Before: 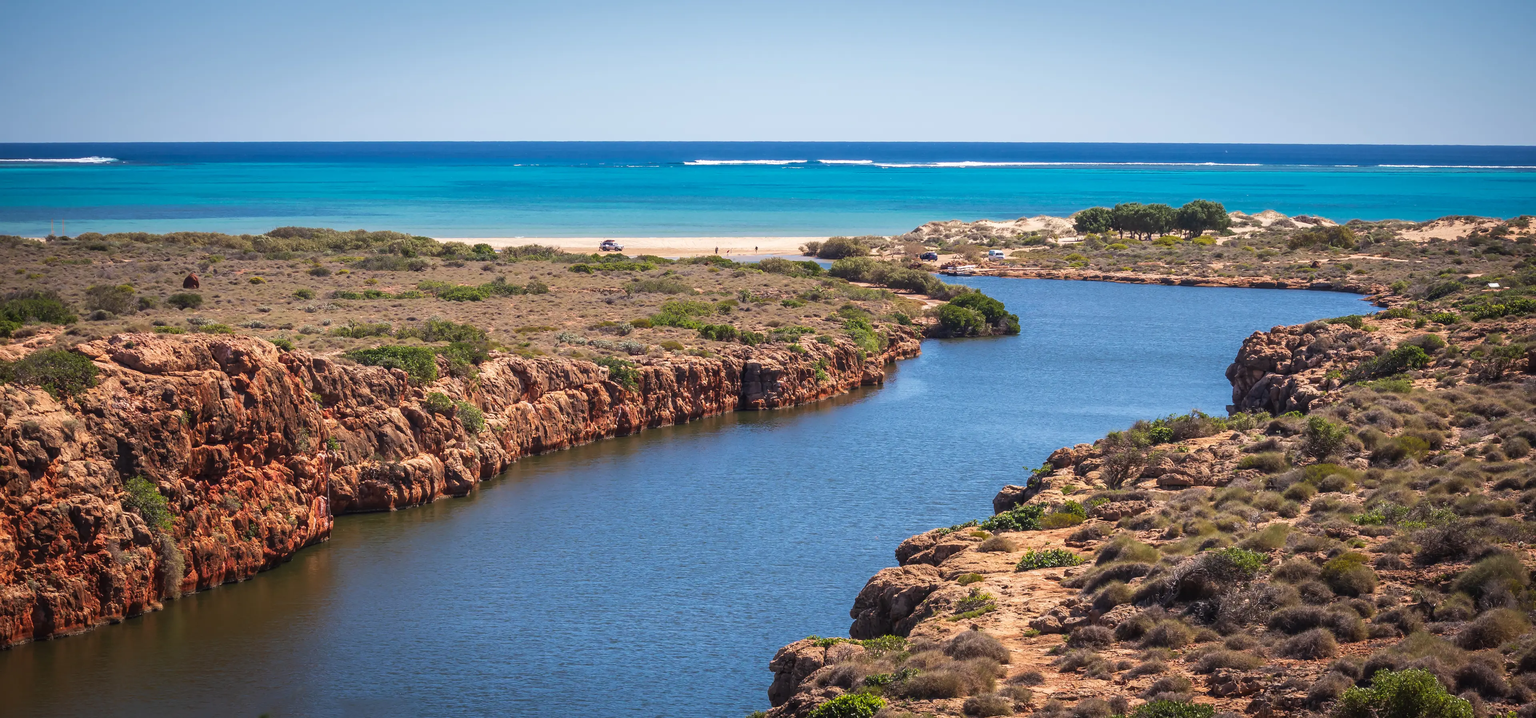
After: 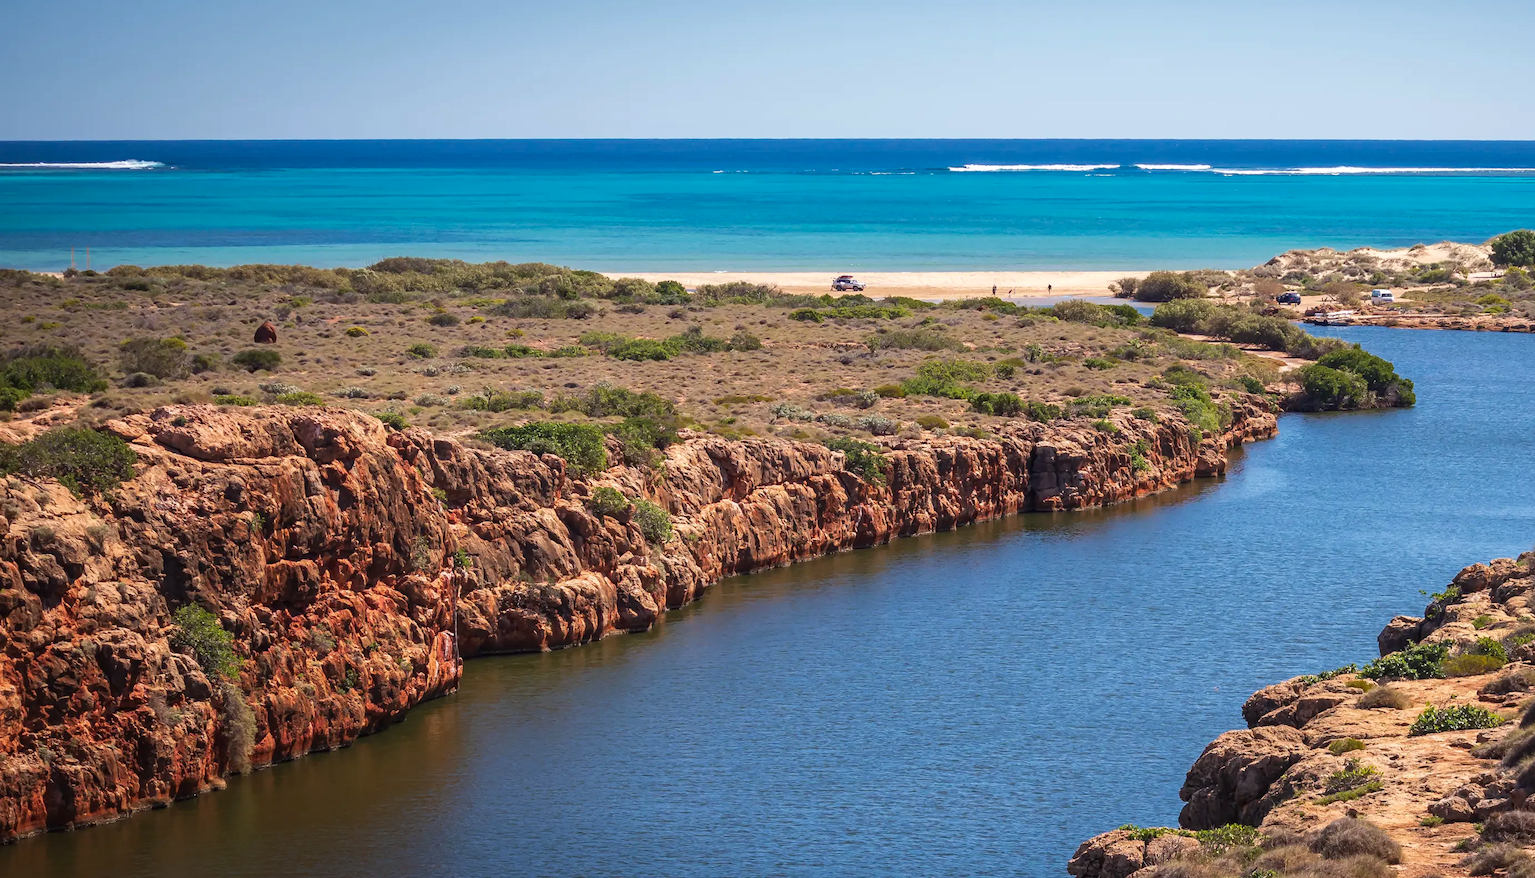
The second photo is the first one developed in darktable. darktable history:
crop: top 5.803%, right 27.864%, bottom 5.804%
haze removal: compatibility mode true, adaptive false
